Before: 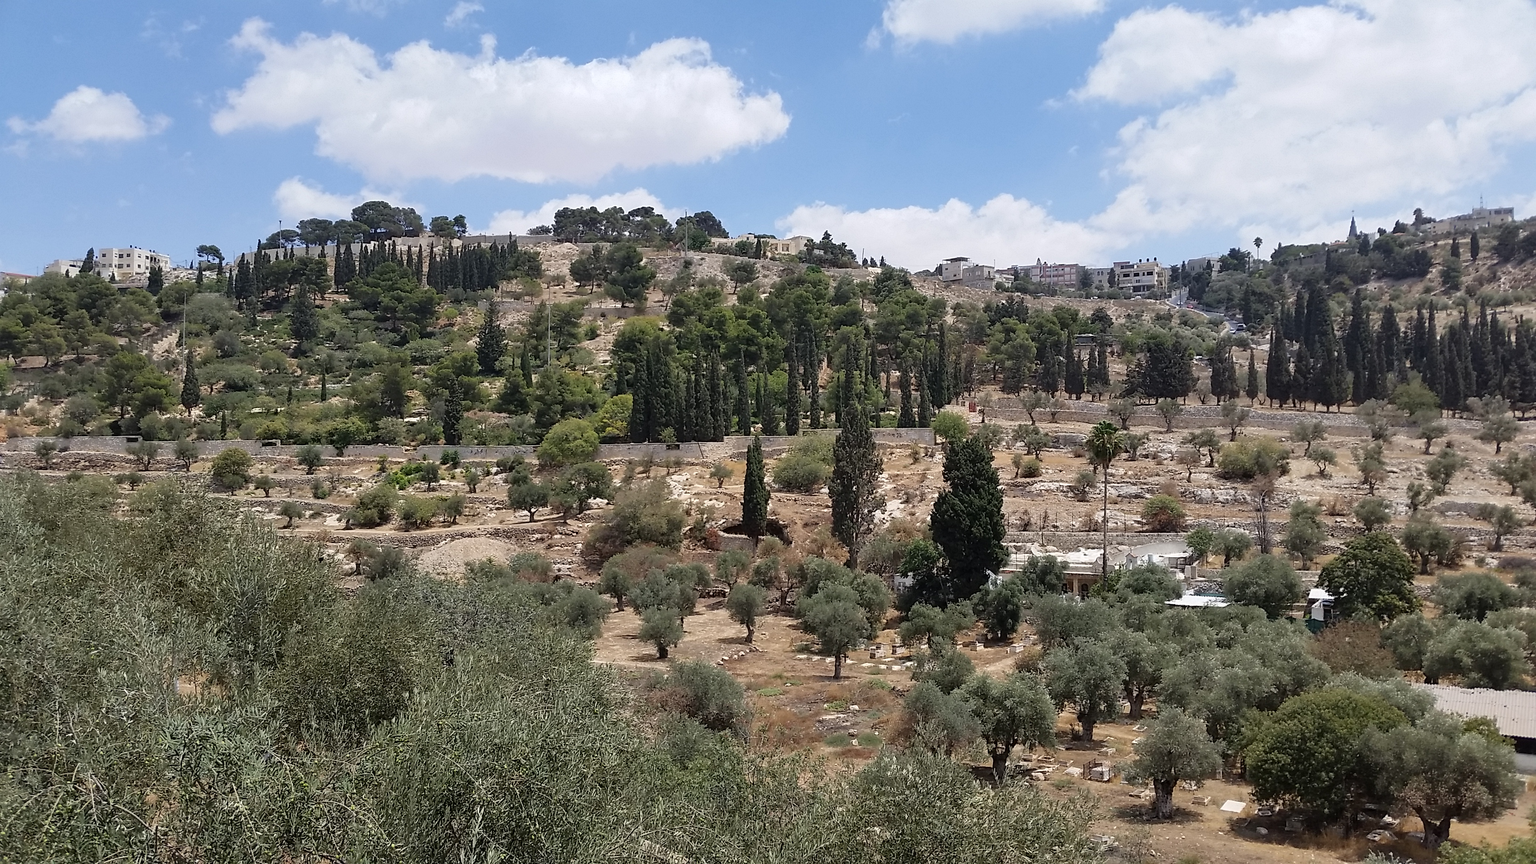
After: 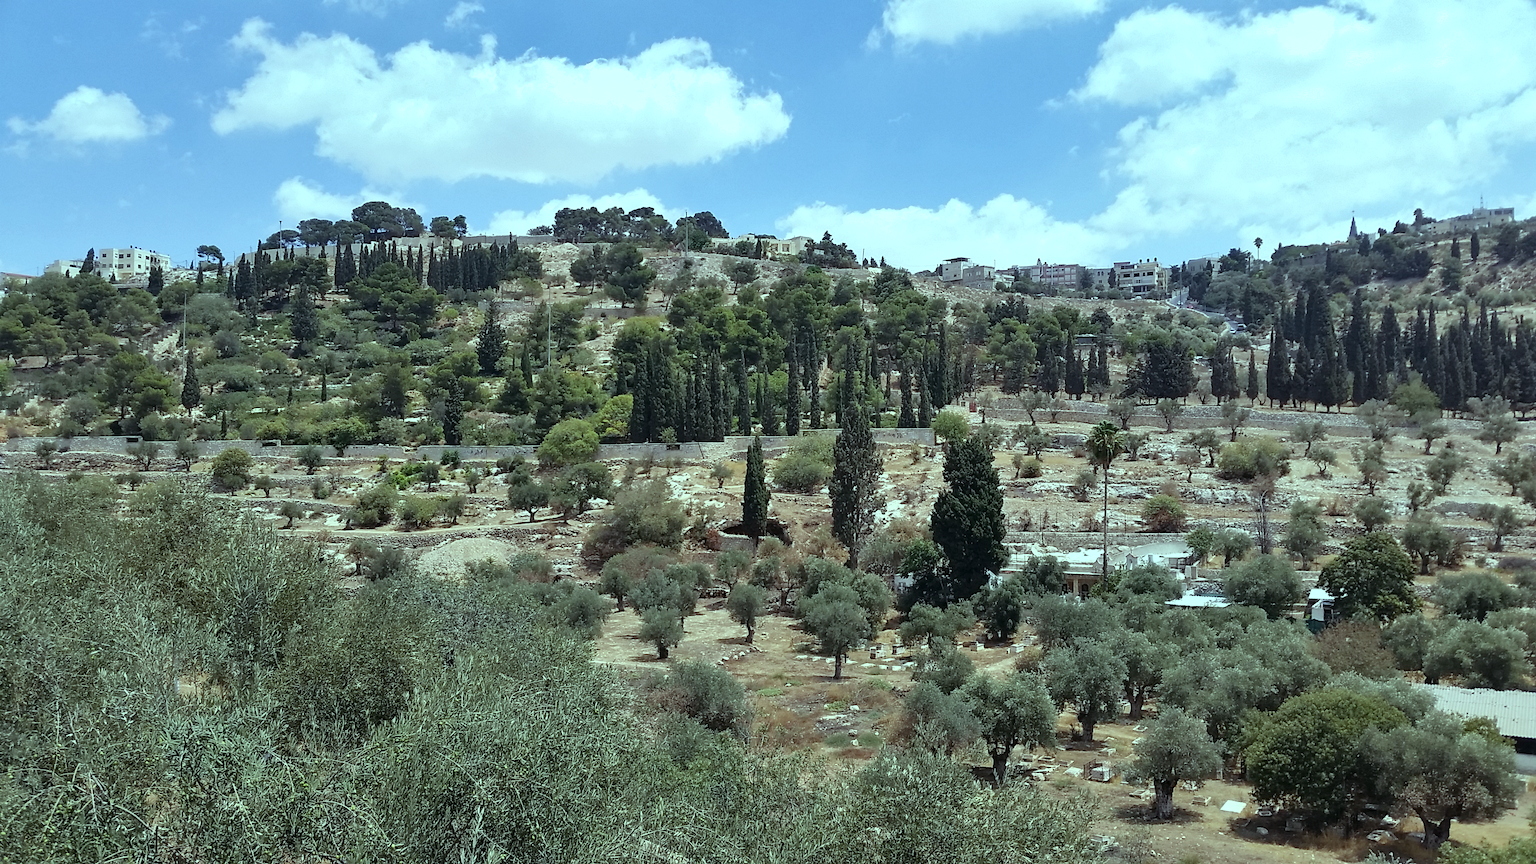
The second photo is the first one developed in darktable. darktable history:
shadows and highlights: shadows 29.61, highlights -30.47, low approximation 0.01, soften with gaussian
color balance: mode lift, gamma, gain (sRGB), lift [0.997, 0.979, 1.021, 1.011], gamma [1, 1.084, 0.916, 0.998], gain [1, 0.87, 1.13, 1.101], contrast 4.55%, contrast fulcrum 38.24%, output saturation 104.09%
exposure: compensate highlight preservation false
